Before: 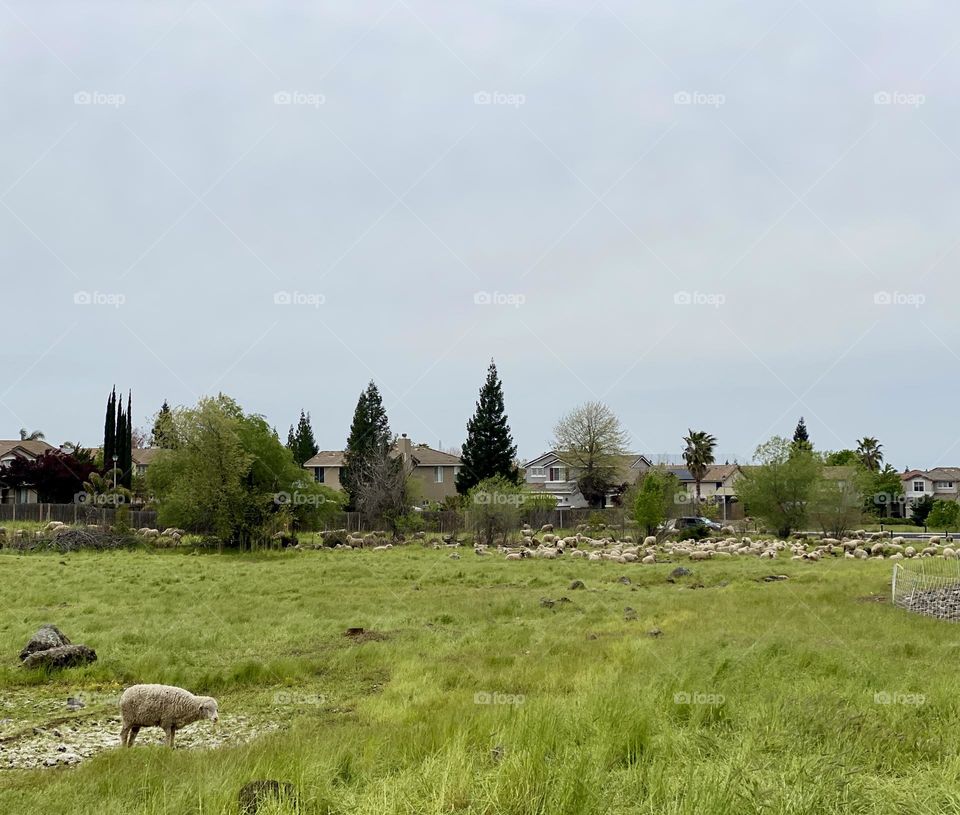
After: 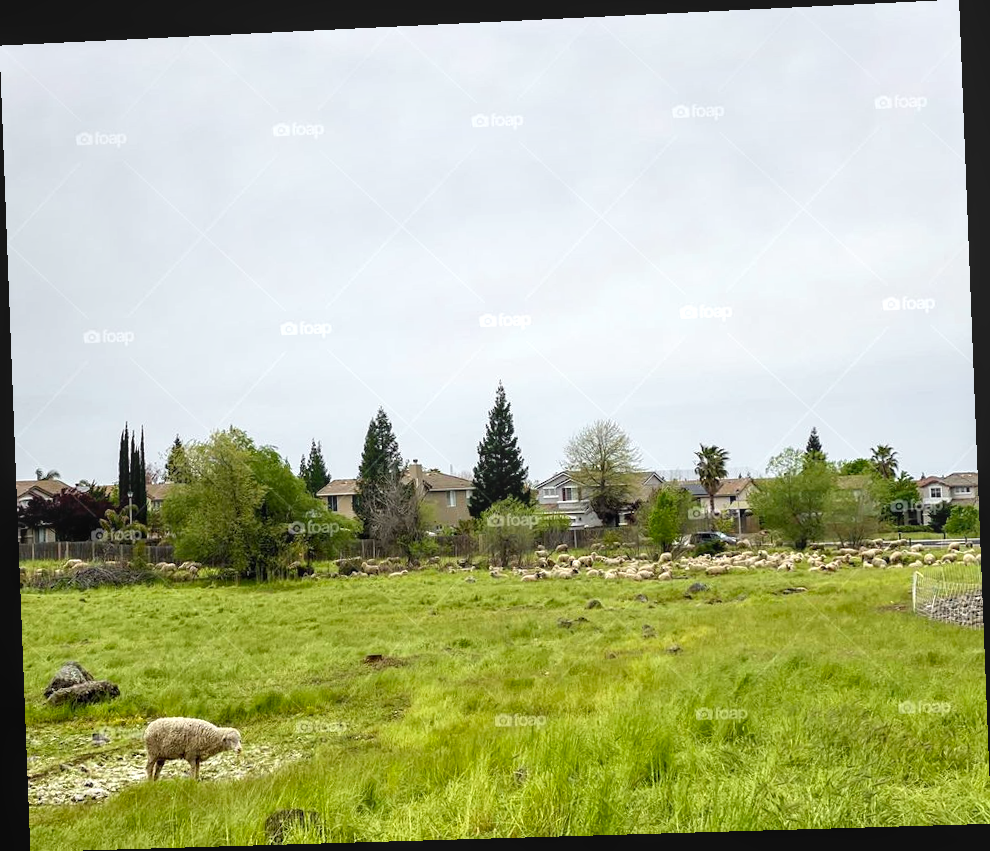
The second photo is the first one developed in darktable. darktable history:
color zones: curves: ch1 [(0.25, 0.61) (0.75, 0.248)]
local contrast: detail 110%
rotate and perspective: rotation -2.22°, lens shift (horizontal) -0.022, automatic cropping off
exposure: exposure 0.6 EV, compensate highlight preservation false
